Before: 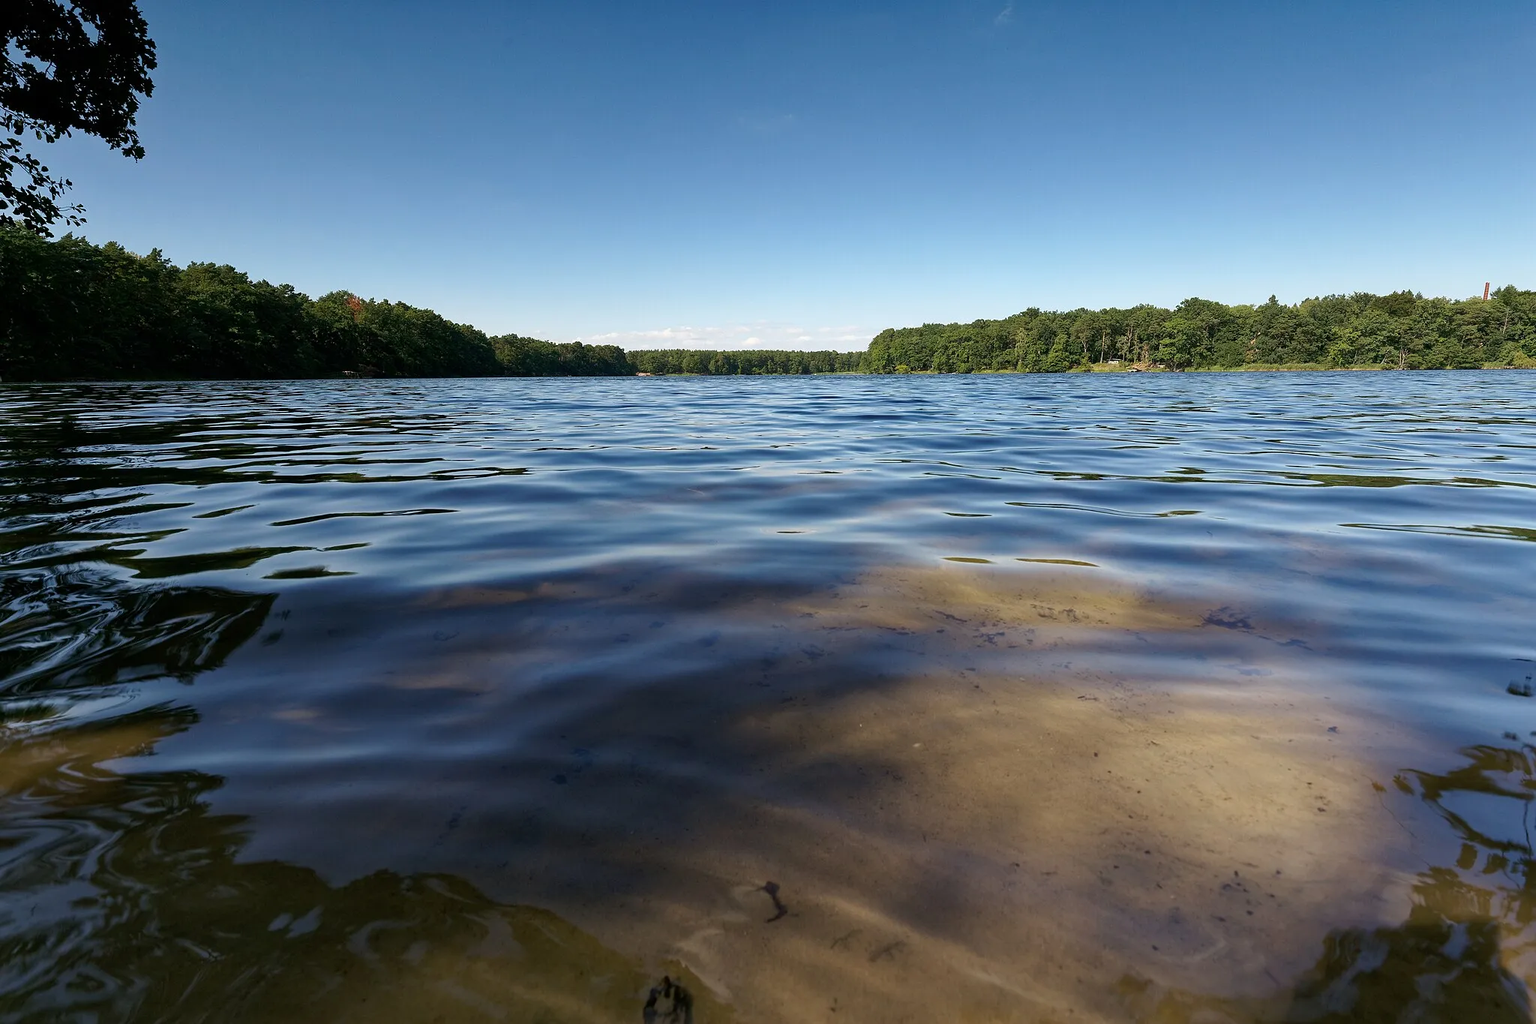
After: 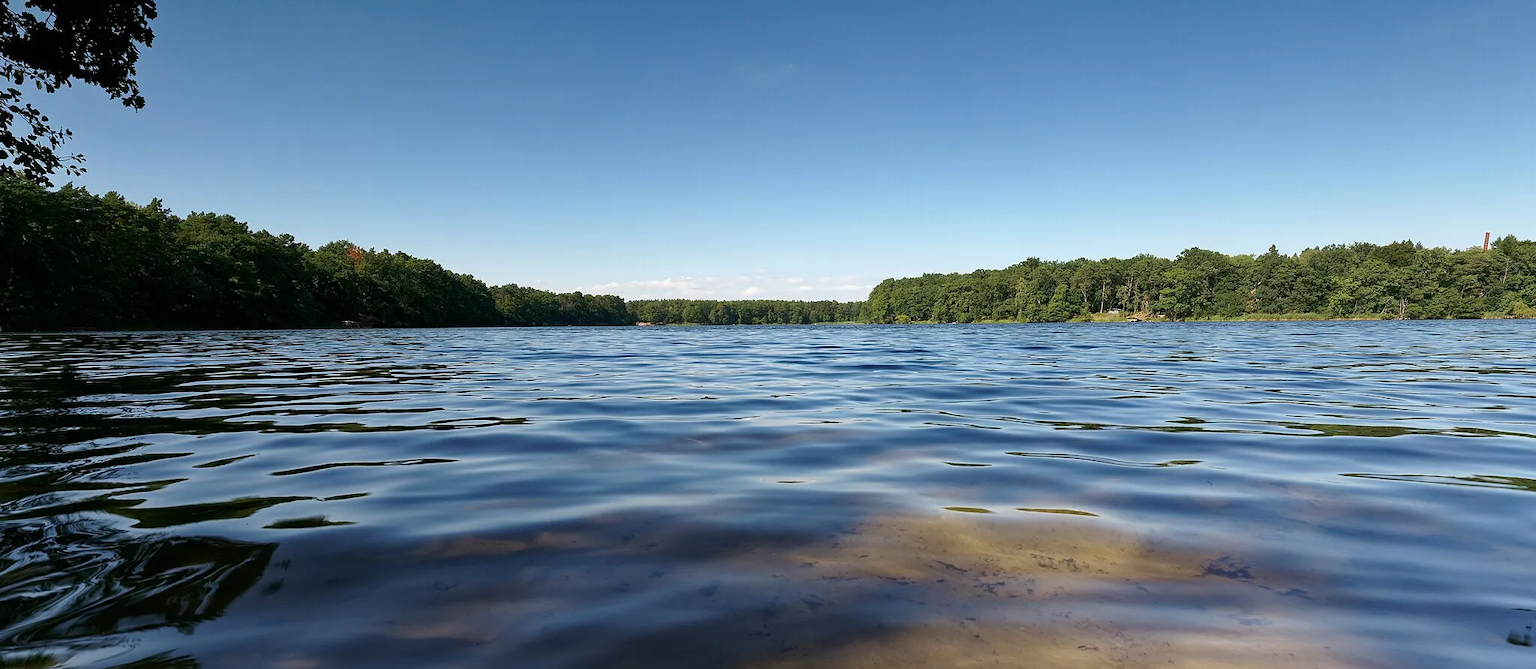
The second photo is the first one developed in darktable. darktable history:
crop and rotate: top 4.933%, bottom 29.599%
